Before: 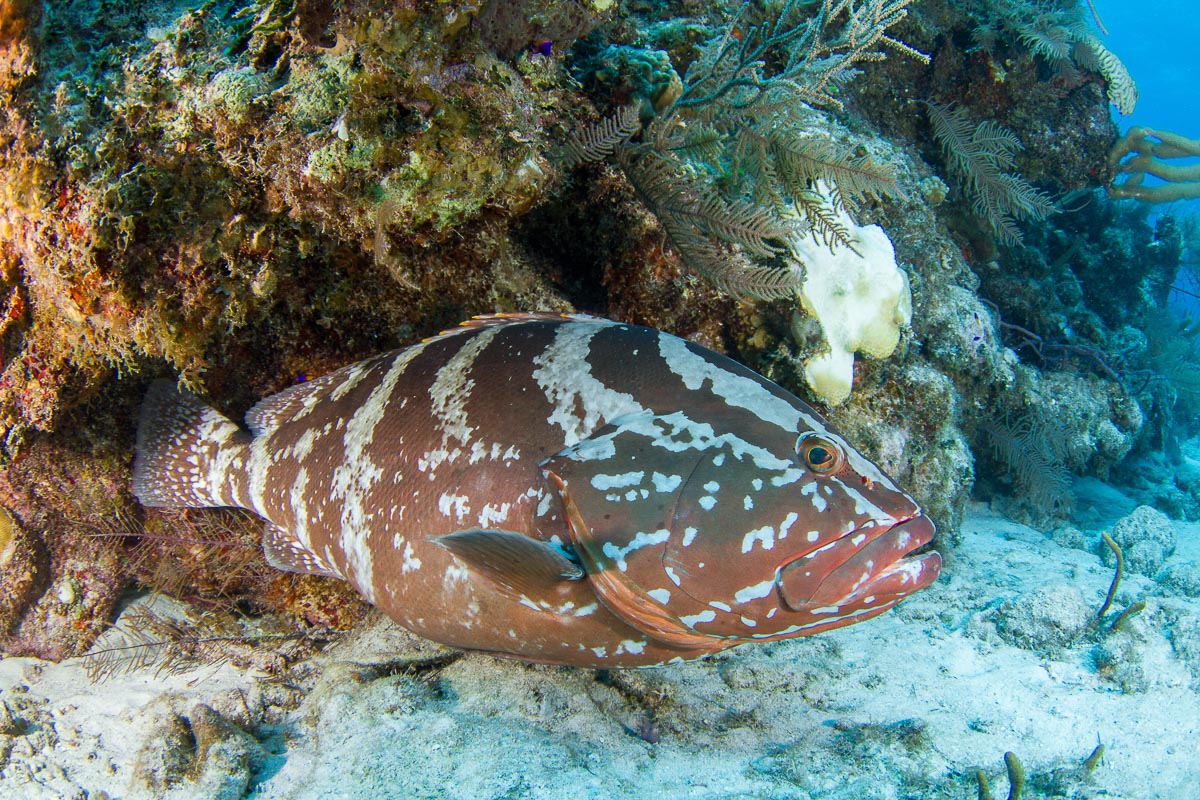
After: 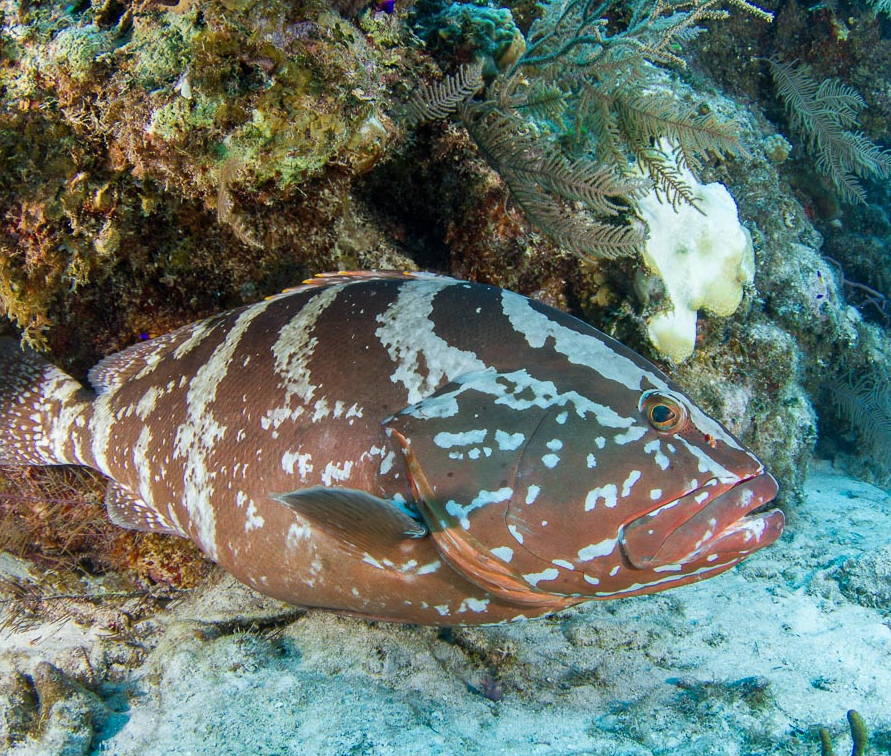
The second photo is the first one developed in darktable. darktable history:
shadows and highlights: soften with gaussian
crop and rotate: left 13.147%, top 5.402%, right 12.529%
